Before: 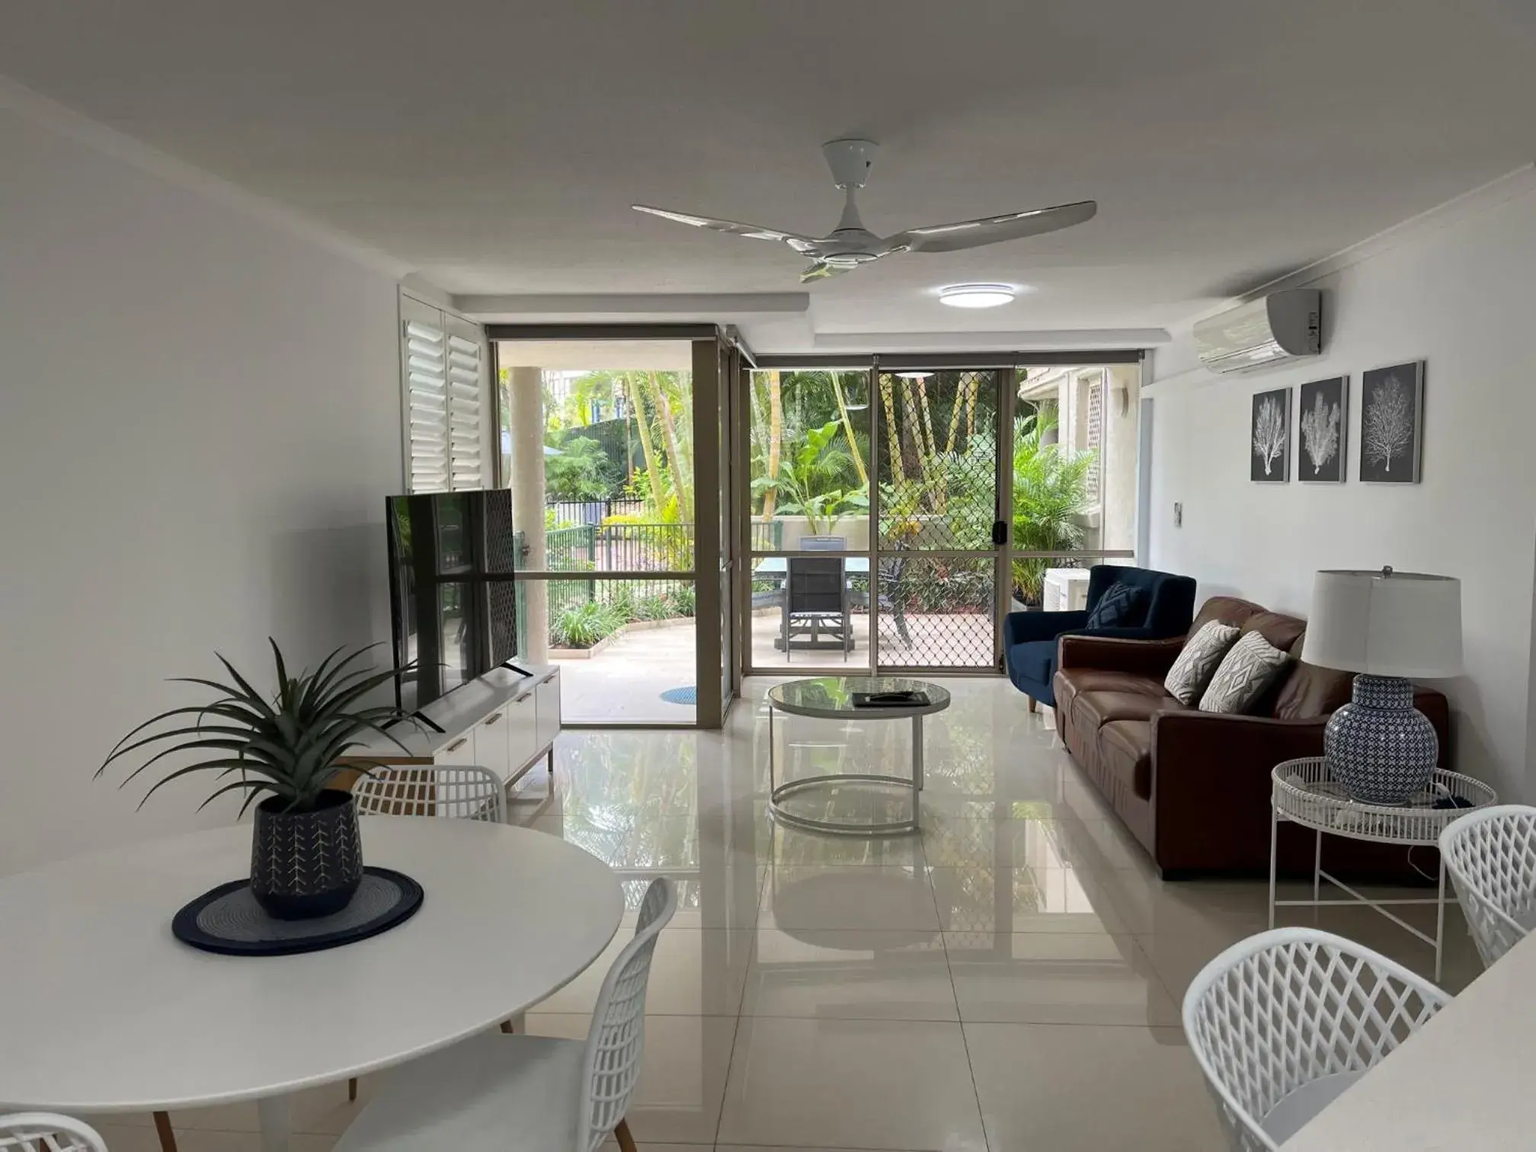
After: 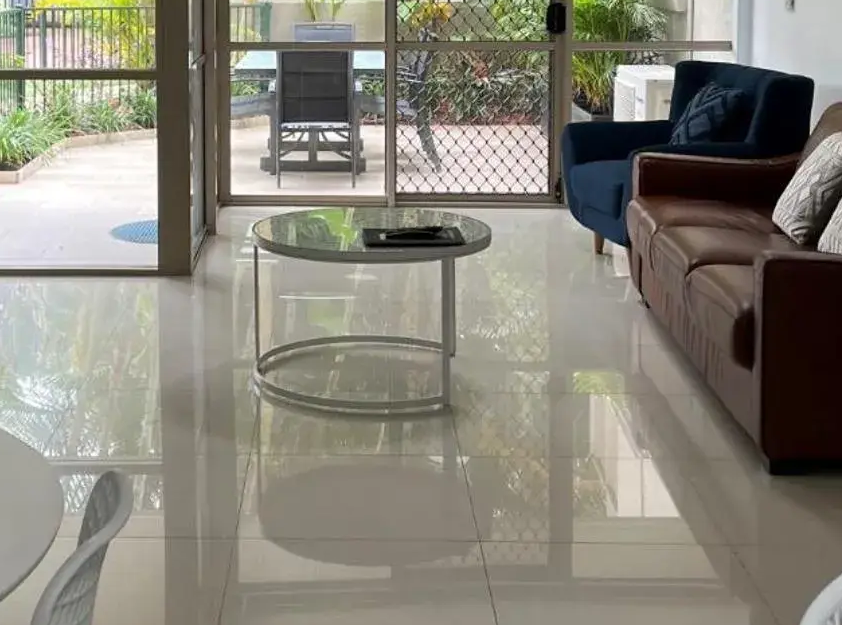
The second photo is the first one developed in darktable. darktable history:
crop: left 37.537%, top 45.063%, right 20.668%, bottom 13.551%
